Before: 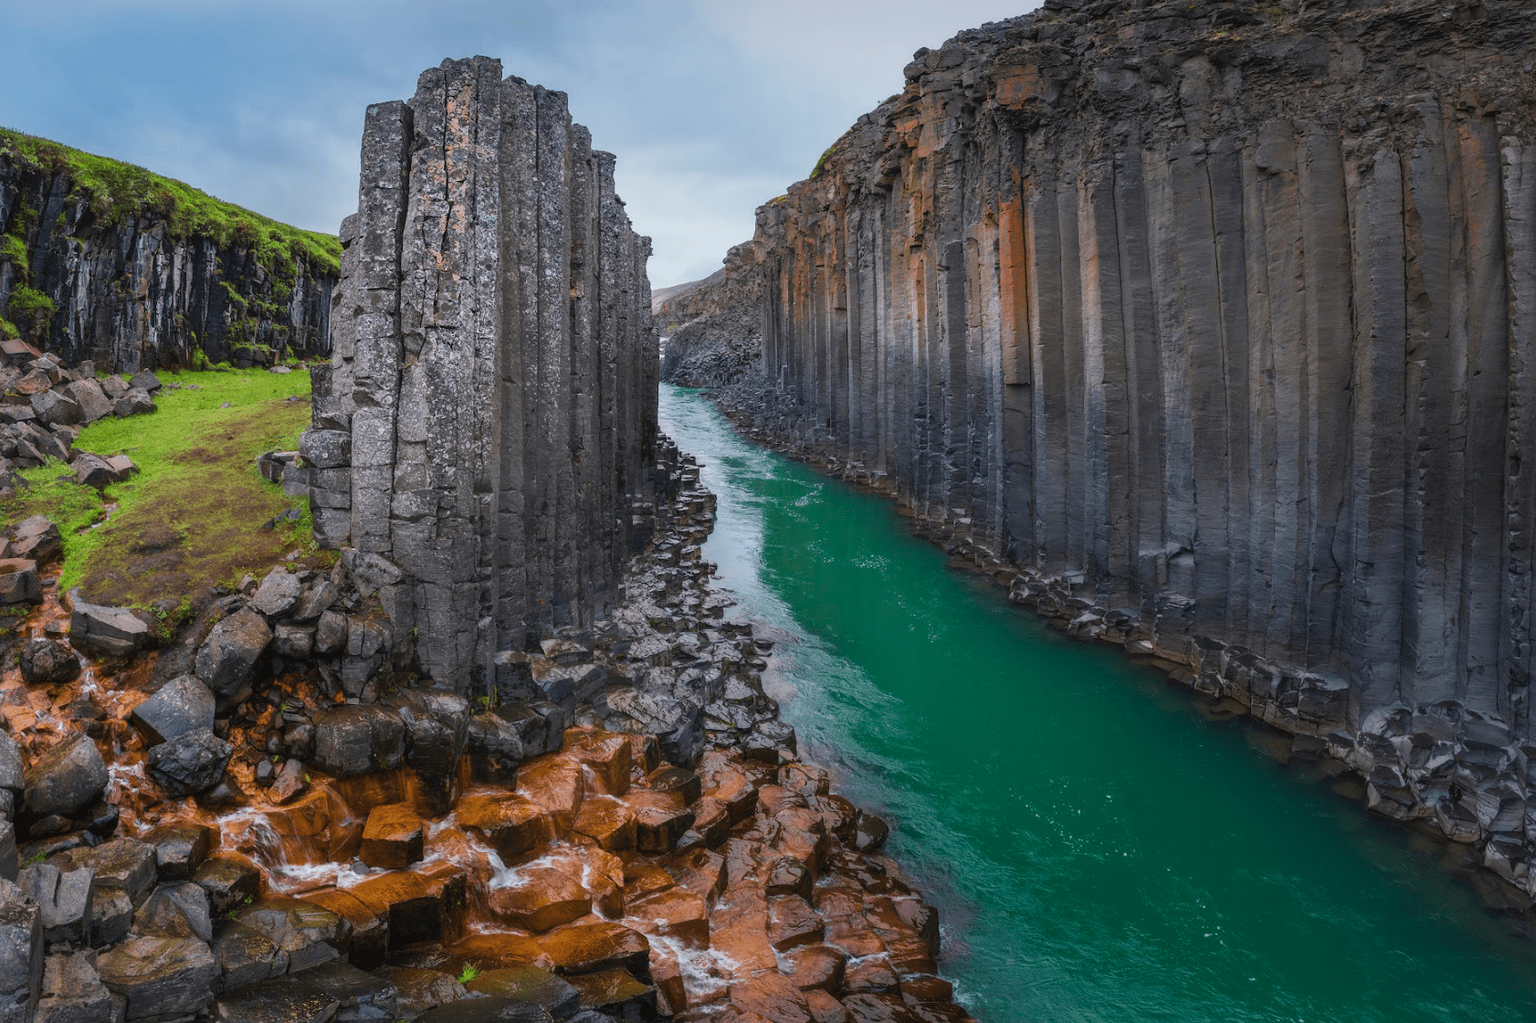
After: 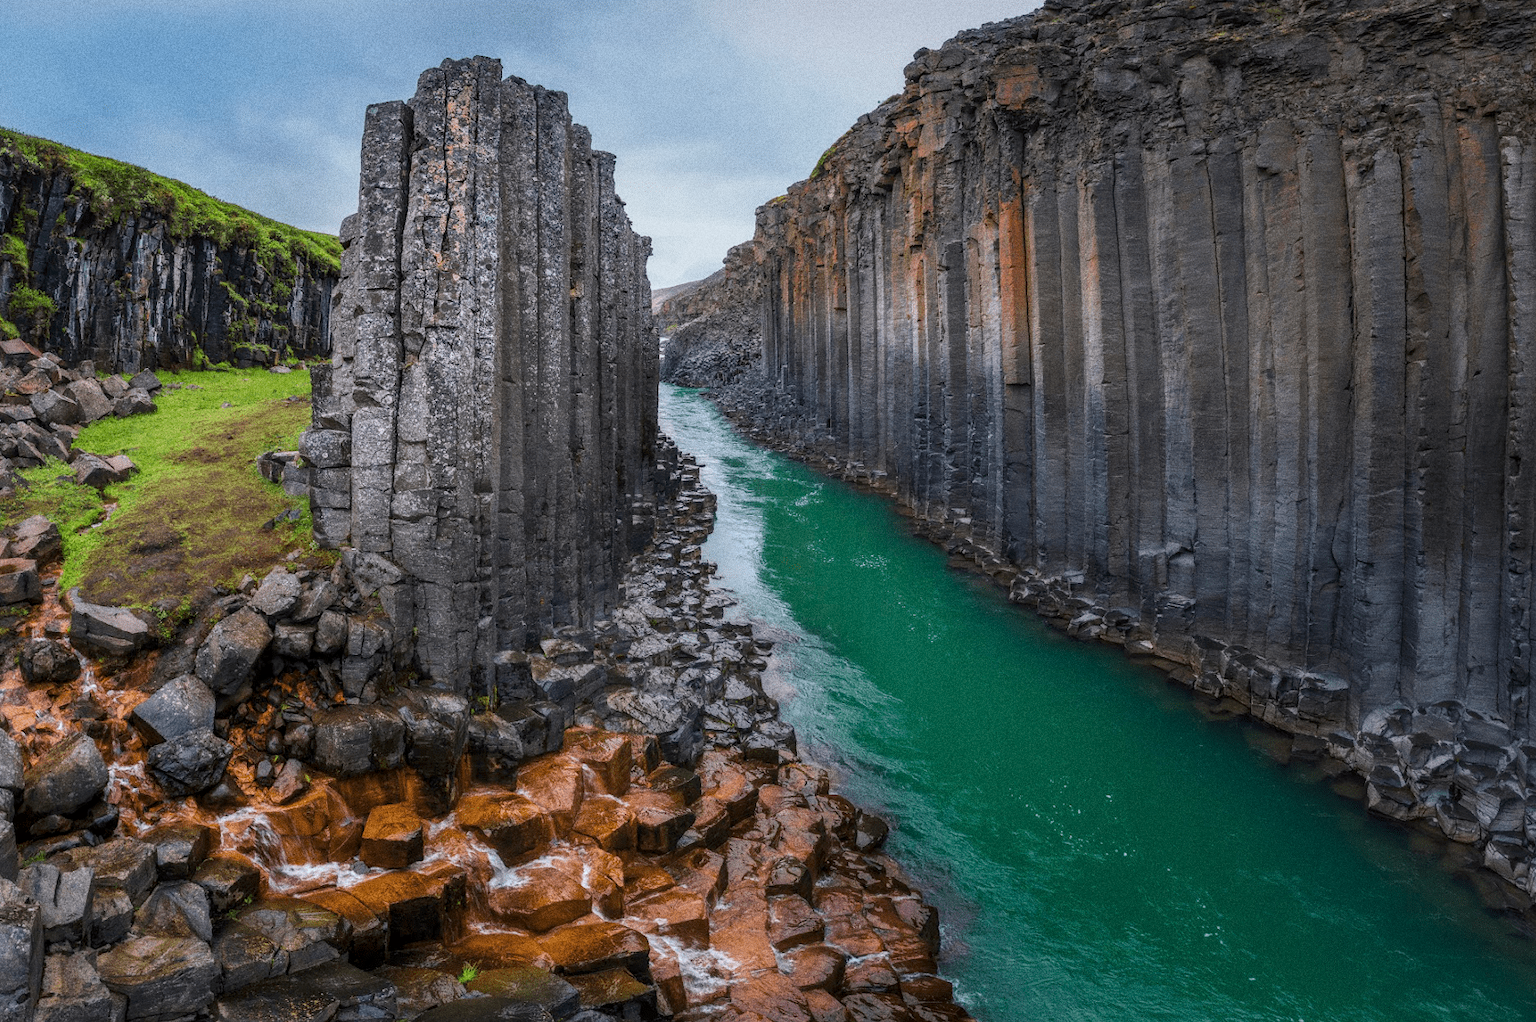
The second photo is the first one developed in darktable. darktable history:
local contrast: on, module defaults
grain: coarseness 8.68 ISO, strength 31.94%
